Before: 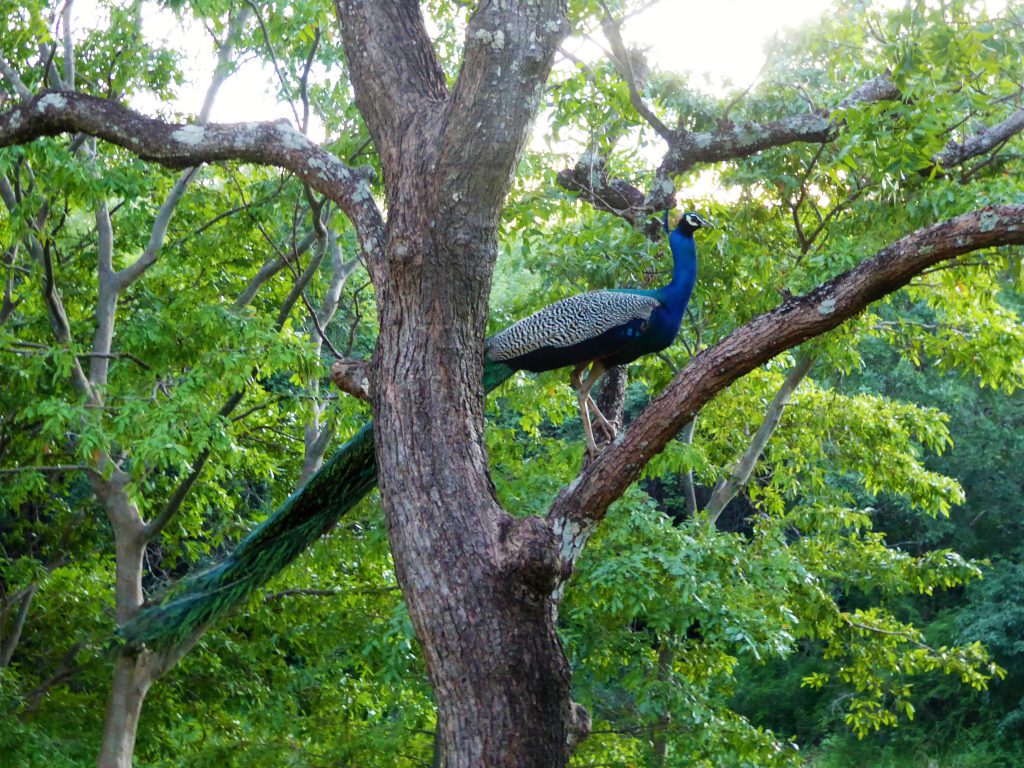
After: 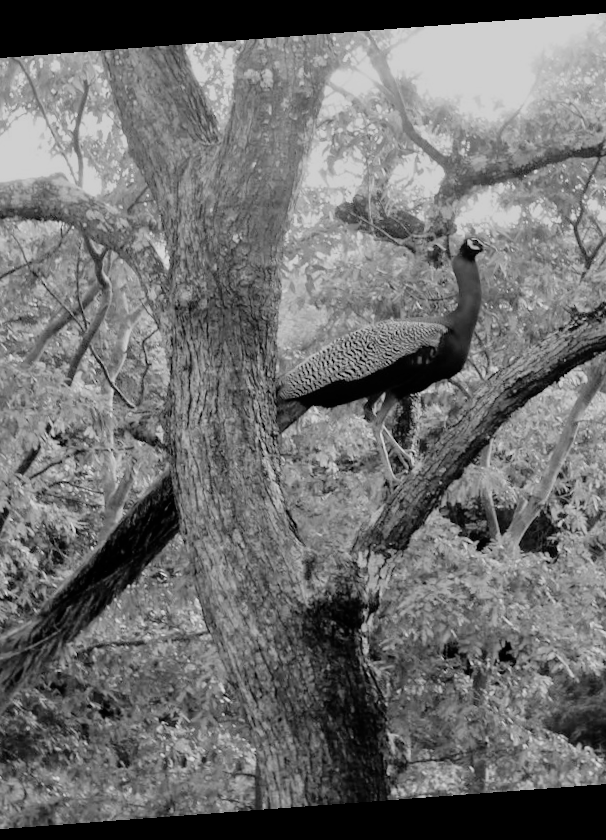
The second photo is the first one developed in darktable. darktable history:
monochrome: on, module defaults
crop: left 21.674%, right 22.086%
bloom: size 13.65%, threshold 98.39%, strength 4.82%
rotate and perspective: rotation -4.25°, automatic cropping off
filmic rgb: black relative exposure -7.65 EV, white relative exposure 4.56 EV, hardness 3.61
exposure: exposure -0.151 EV, compensate highlight preservation false
tone equalizer: -8 EV 0.001 EV, -7 EV -0.004 EV, -6 EV 0.009 EV, -5 EV 0.032 EV, -4 EV 0.276 EV, -3 EV 0.644 EV, -2 EV 0.584 EV, -1 EV 0.187 EV, +0 EV 0.024 EV
